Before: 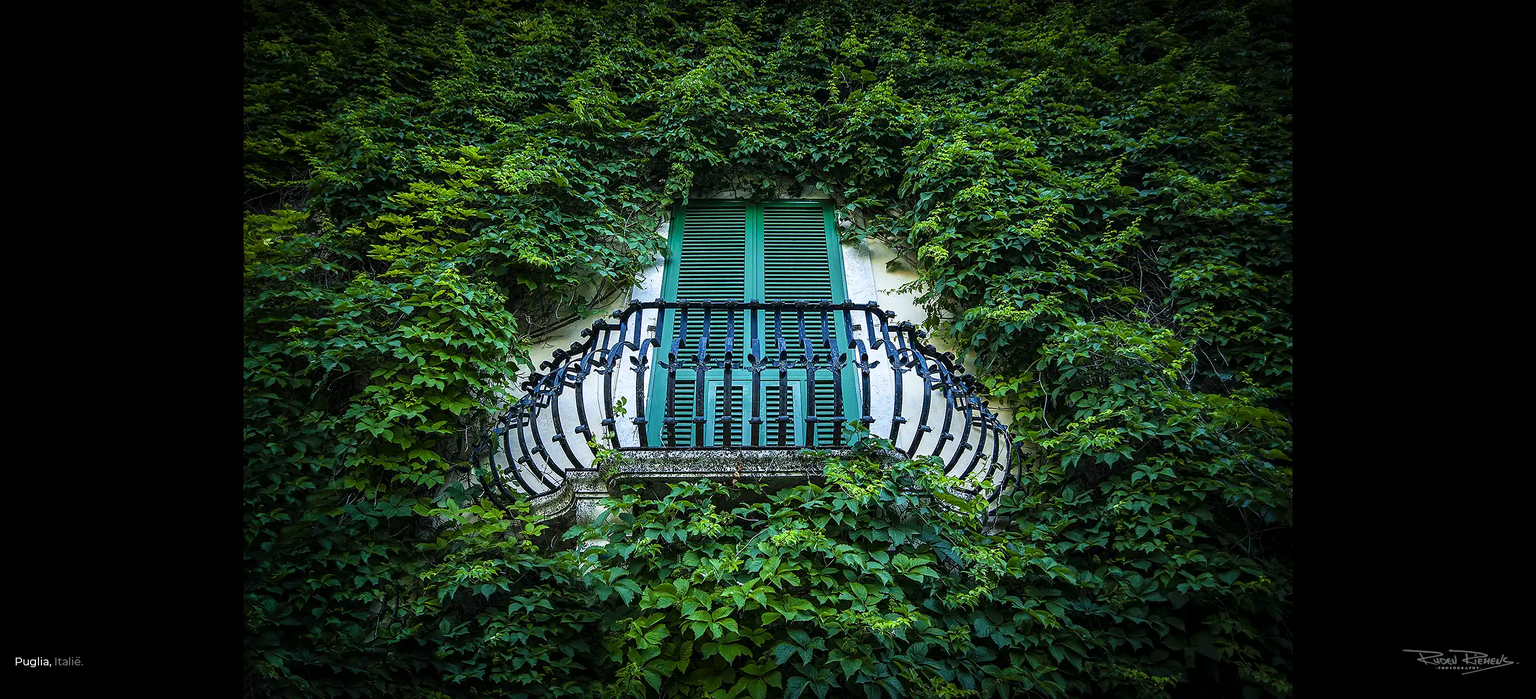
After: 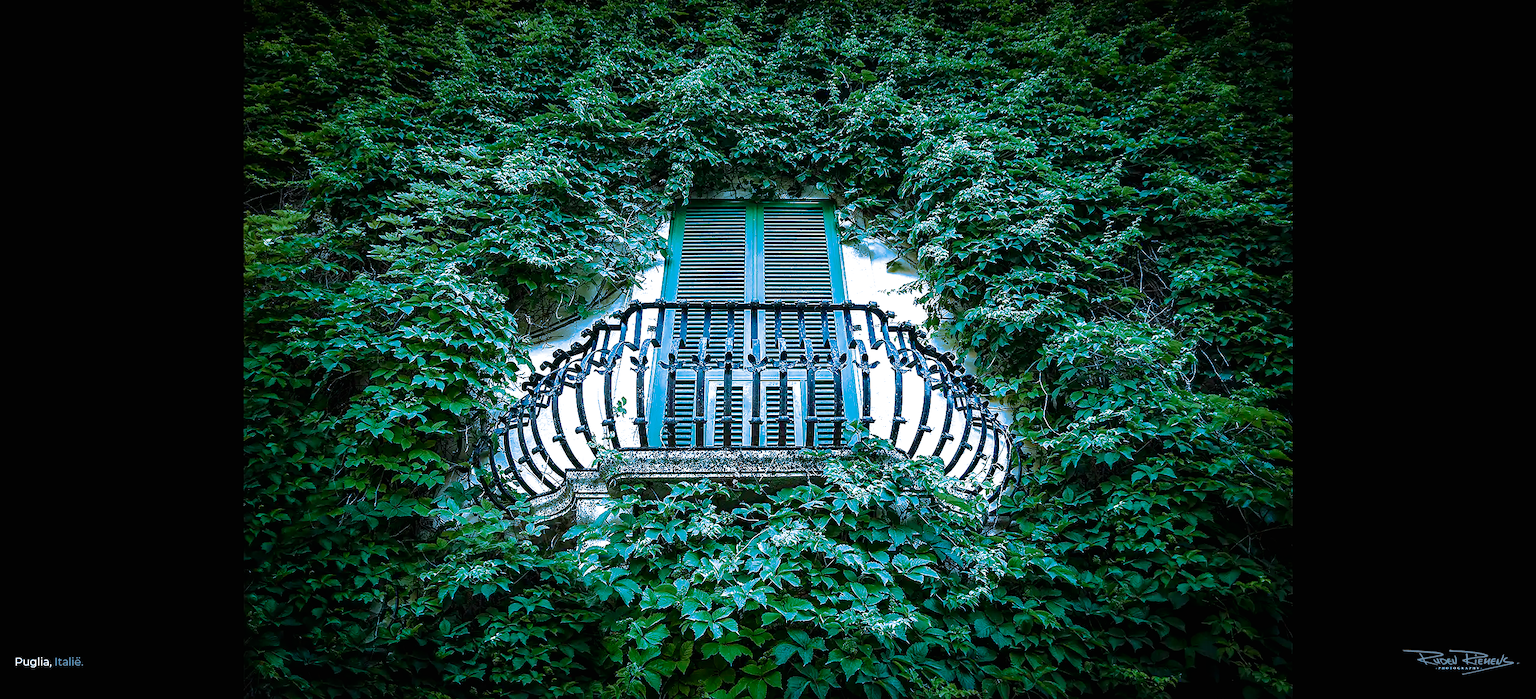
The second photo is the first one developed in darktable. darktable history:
split-toning: shadows › hue 220°, shadows › saturation 0.64, highlights › hue 220°, highlights › saturation 0.64, balance 0, compress 5.22%
exposure: black level correction 0, exposure 1 EV, compensate exposure bias true, compensate highlight preservation false
